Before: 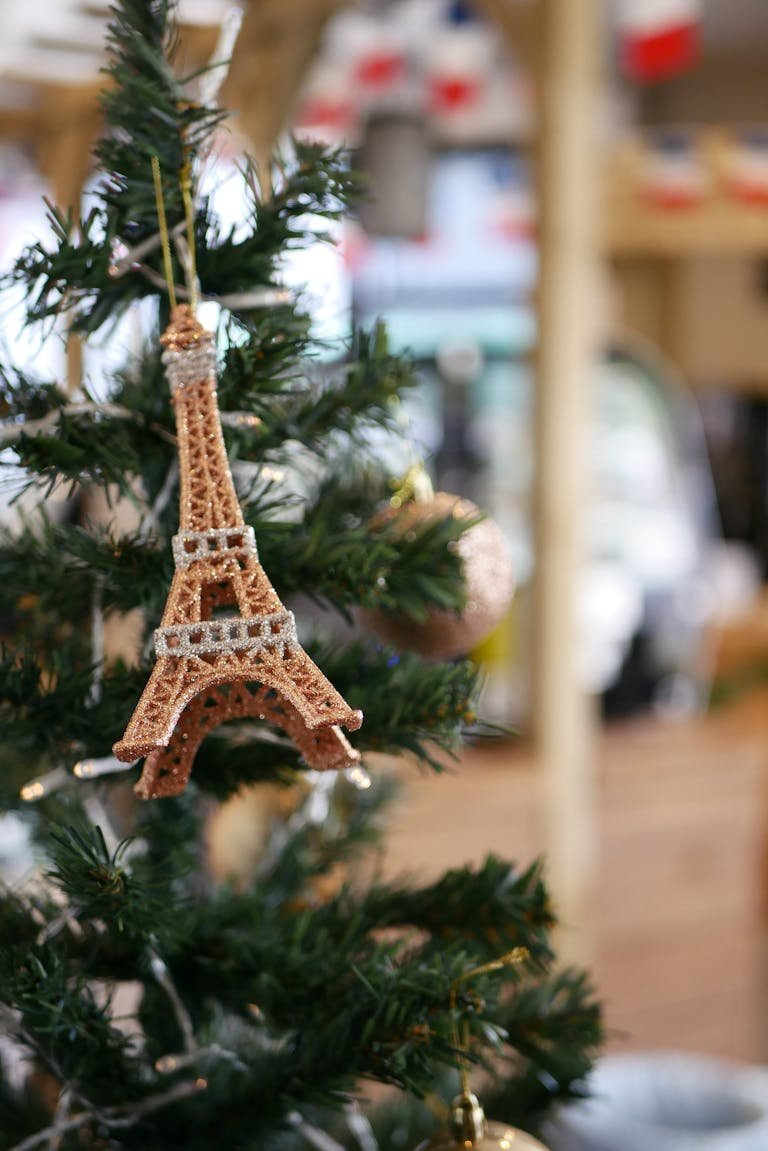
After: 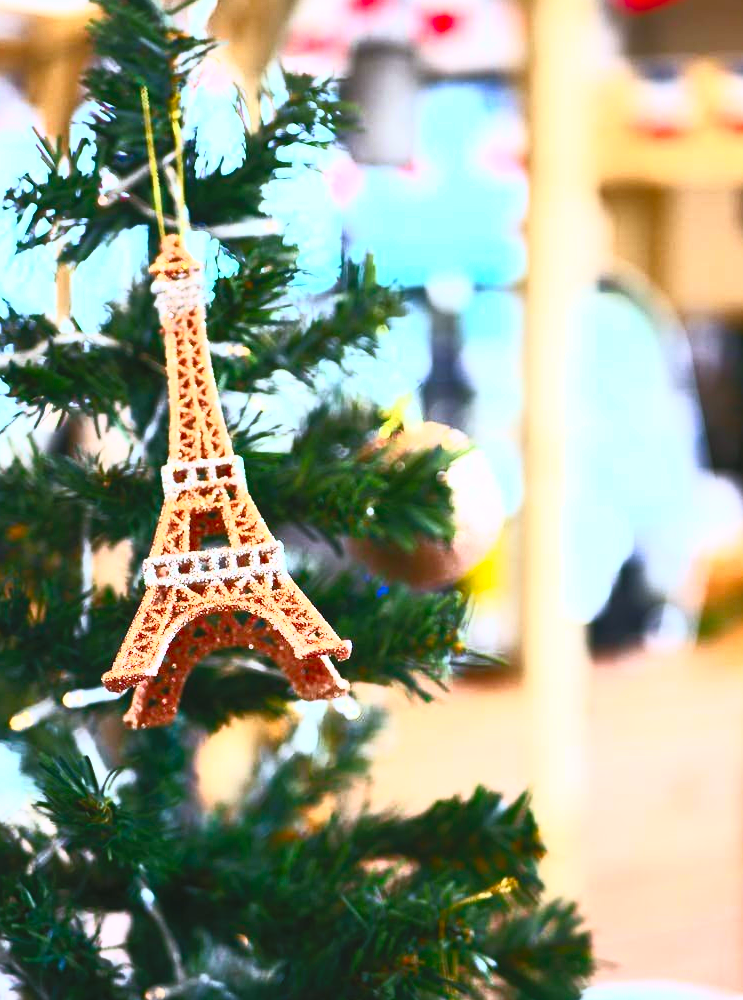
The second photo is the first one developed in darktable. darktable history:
crop: left 1.445%, top 6.102%, right 1.682%, bottom 6.994%
contrast brightness saturation: contrast 0.992, brightness 0.99, saturation 0.999
color calibration: illuminant custom, x 0.368, y 0.373, temperature 4340.7 K
